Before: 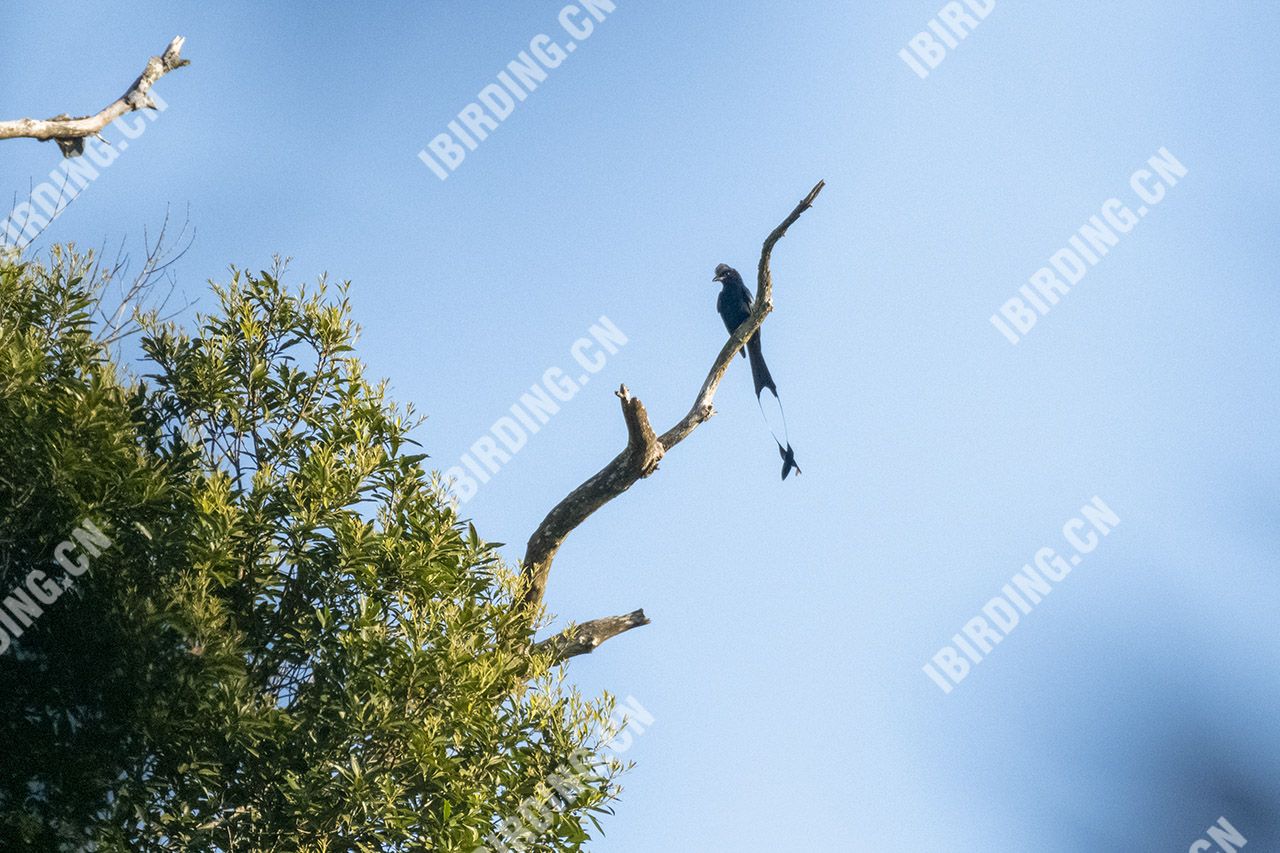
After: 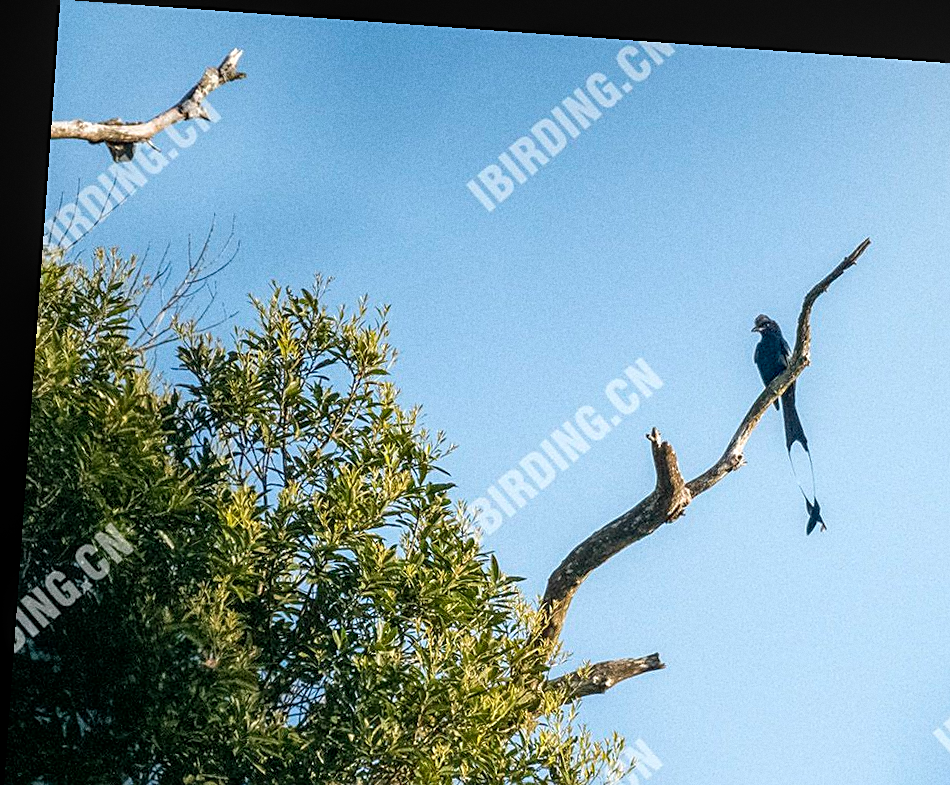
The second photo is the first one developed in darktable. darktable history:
crop: right 28.885%, bottom 16.626%
grain: coarseness 0.09 ISO
local contrast: on, module defaults
rotate and perspective: rotation 4.1°, automatic cropping off
shadows and highlights: shadows 12, white point adjustment 1.2, highlights -0.36, soften with gaussian
sharpen: on, module defaults
